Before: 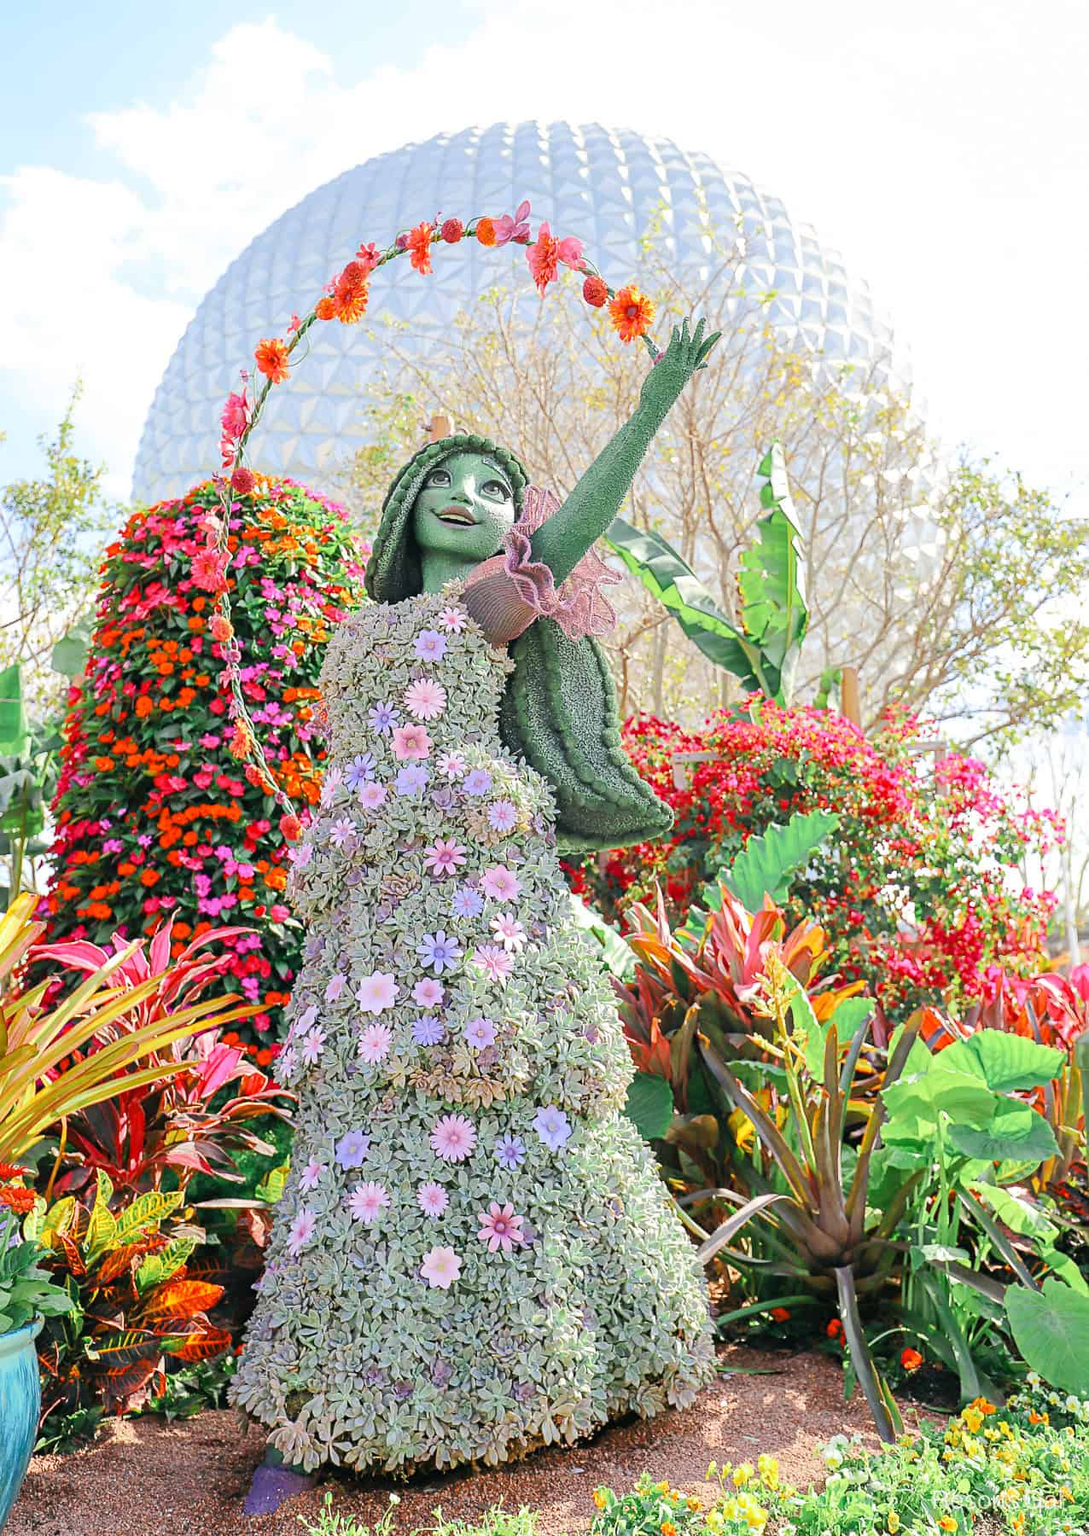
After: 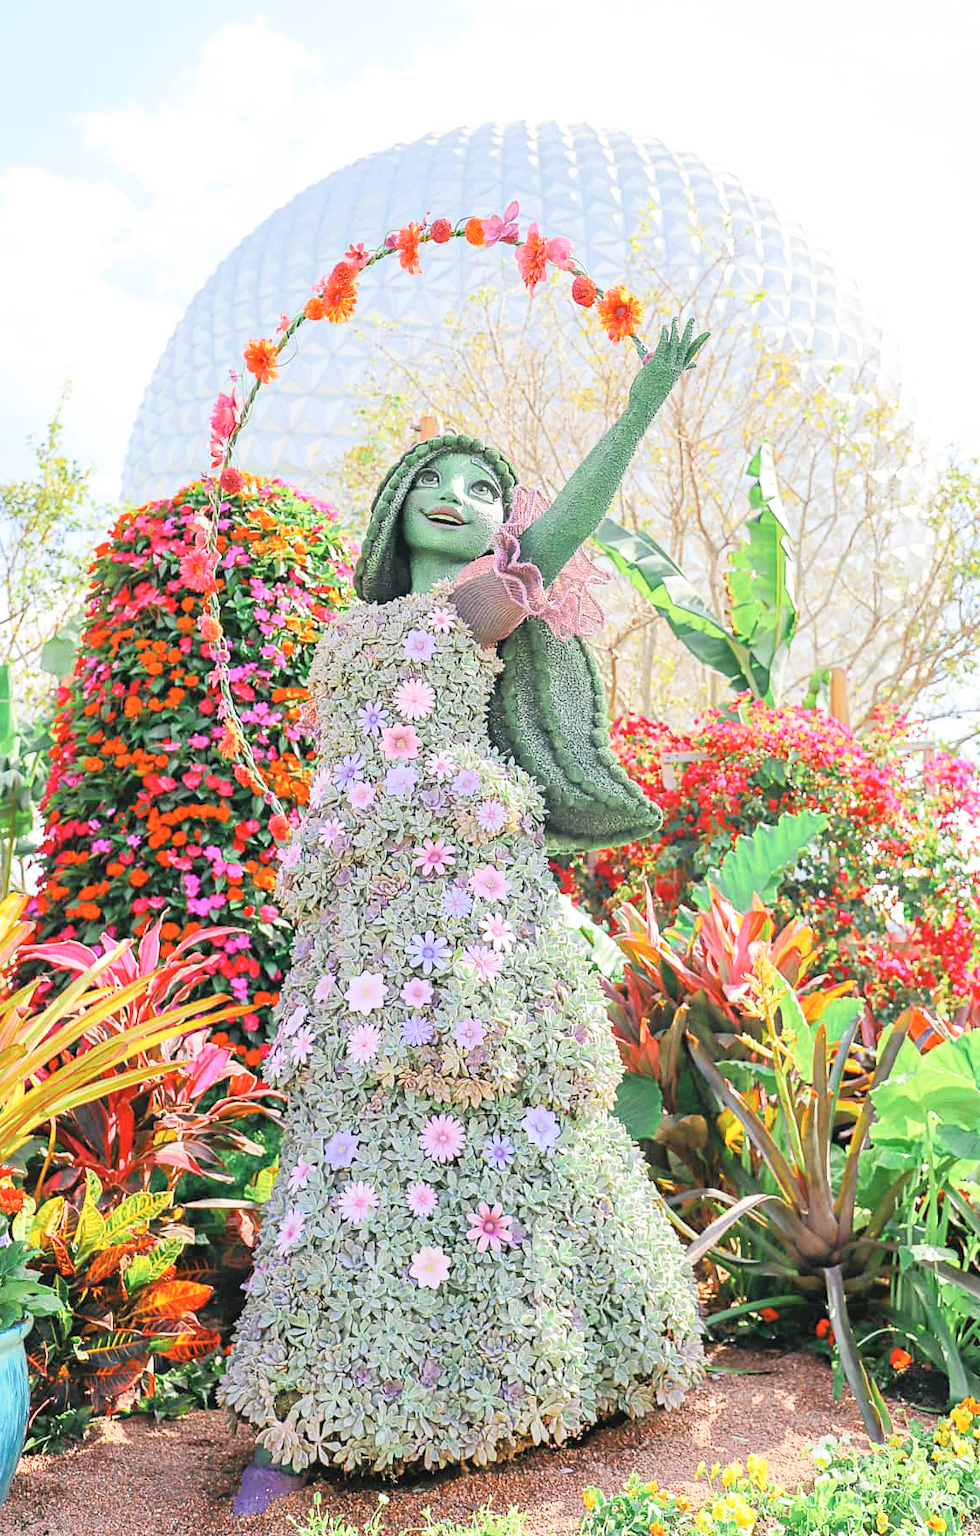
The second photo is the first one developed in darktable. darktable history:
contrast brightness saturation: brightness 0.13
tone curve: curves: ch0 [(0, 0) (0.003, 0.003) (0.011, 0.012) (0.025, 0.026) (0.044, 0.047) (0.069, 0.073) (0.1, 0.105) (0.136, 0.143) (0.177, 0.187) (0.224, 0.237) (0.277, 0.293) (0.335, 0.354) (0.399, 0.422) (0.468, 0.495) (0.543, 0.574) (0.623, 0.659) (0.709, 0.749) (0.801, 0.846) (0.898, 0.932) (1, 1)], preserve colors none
crop and rotate: left 1.088%, right 8.807%
